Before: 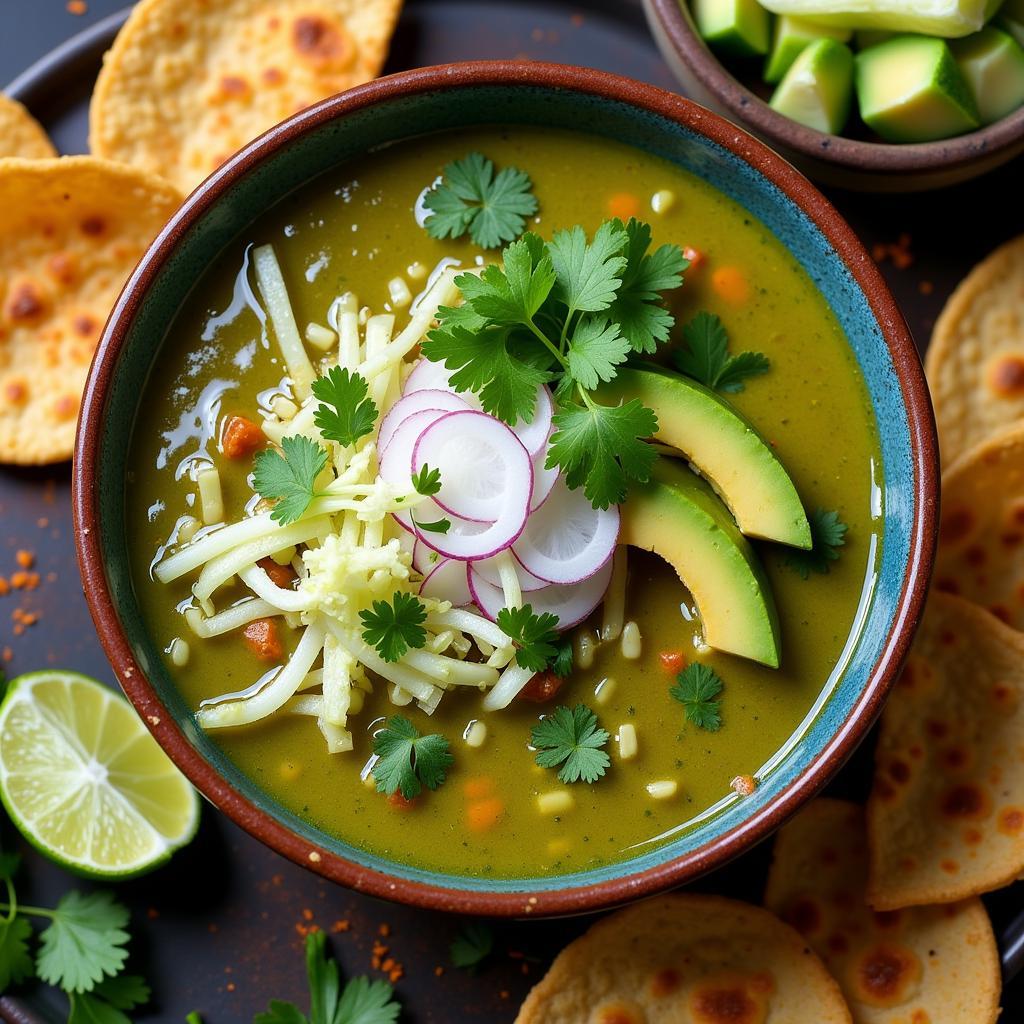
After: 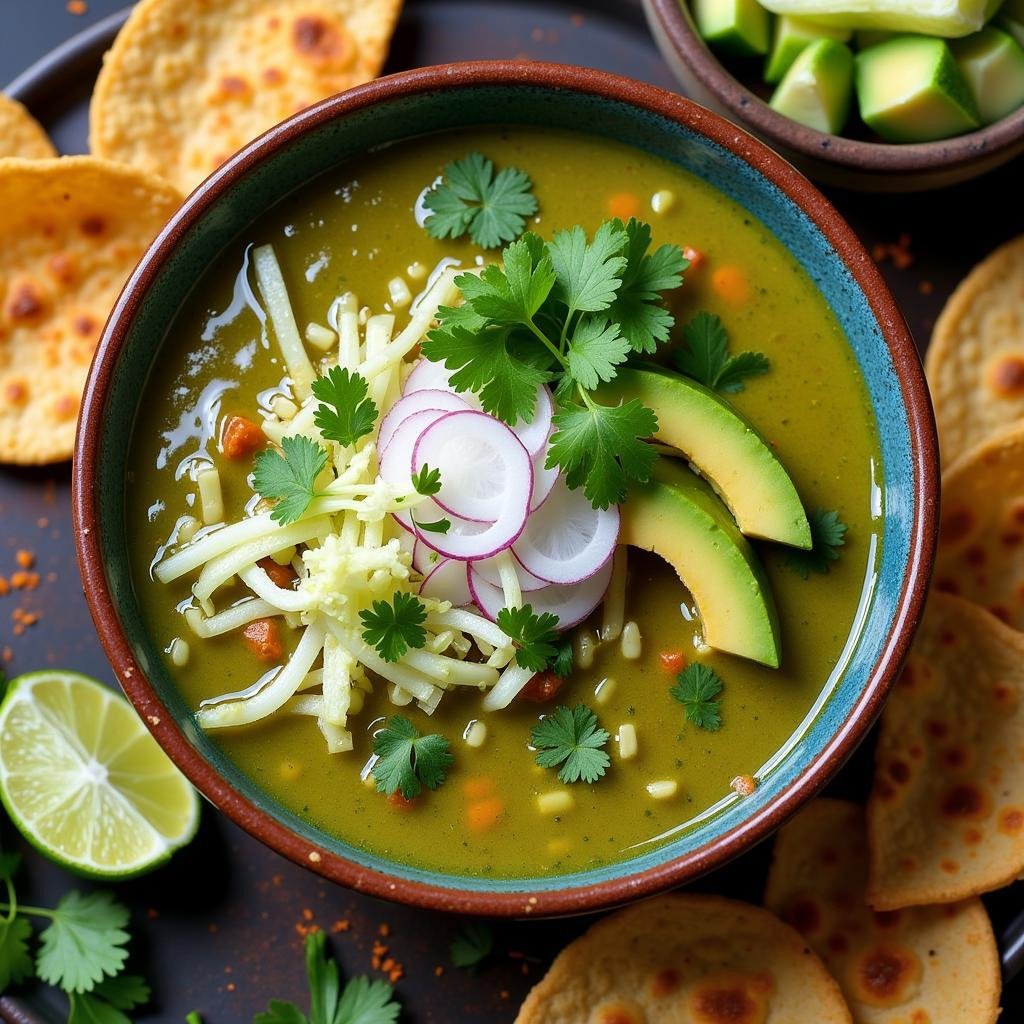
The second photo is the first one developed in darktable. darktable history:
shadows and highlights: shadows 36.99, highlights -27.74, soften with gaussian
